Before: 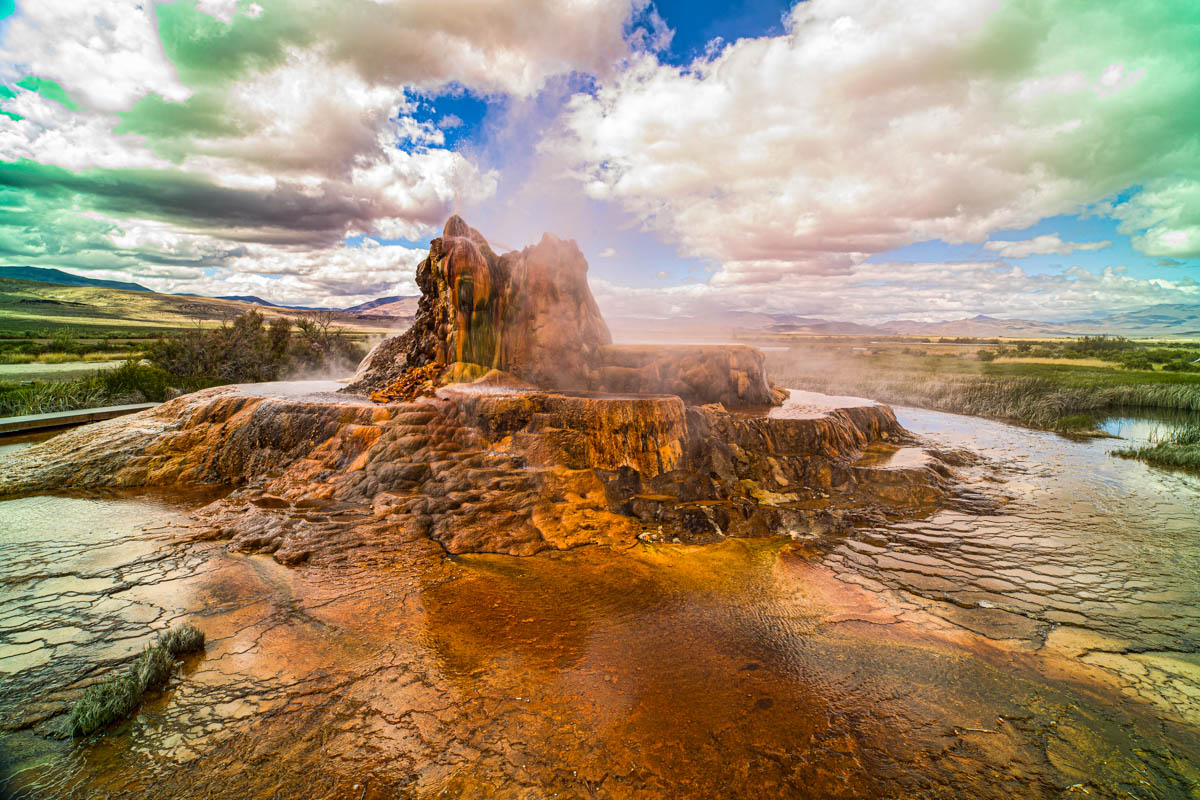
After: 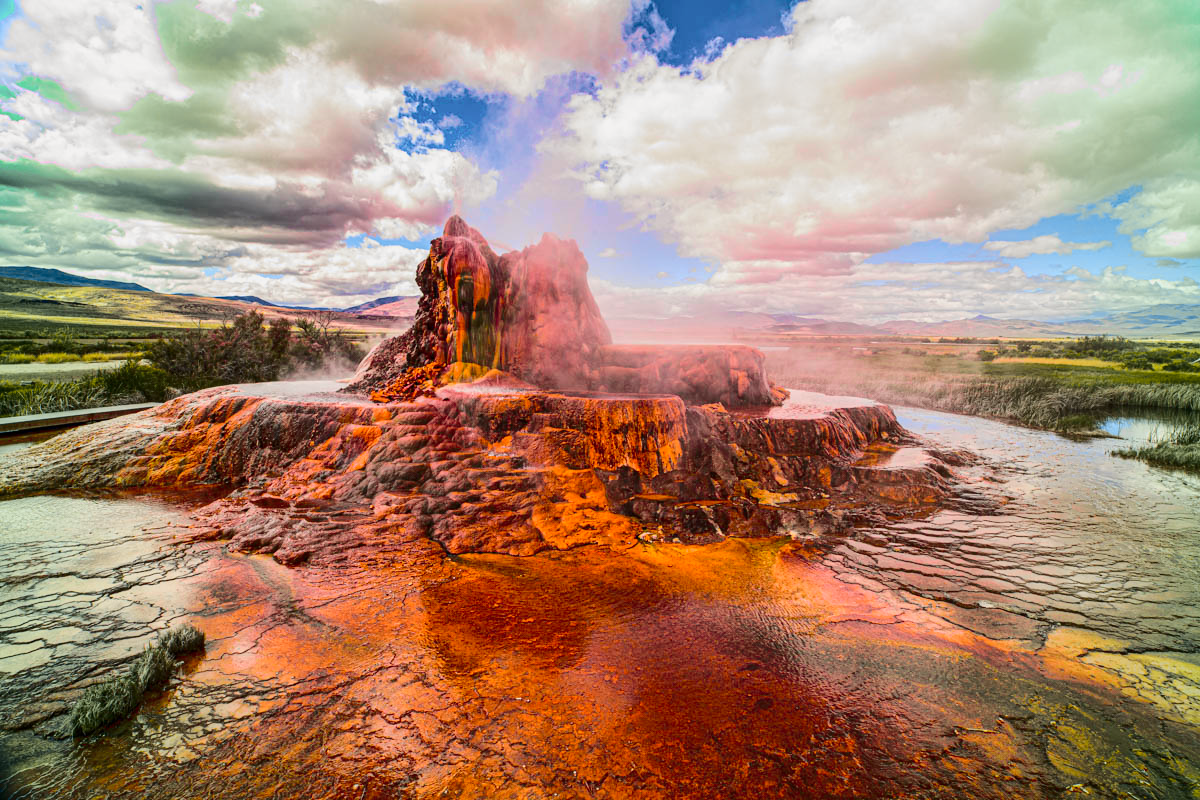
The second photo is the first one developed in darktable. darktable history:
tone curve: curves: ch0 [(0, 0) (0.23, 0.189) (0.486, 0.52) (0.822, 0.825) (0.994, 0.955)]; ch1 [(0, 0) (0.226, 0.261) (0.379, 0.442) (0.469, 0.468) (0.495, 0.498) (0.514, 0.509) (0.561, 0.603) (0.59, 0.656) (1, 1)]; ch2 [(0, 0) (0.269, 0.299) (0.459, 0.43) (0.498, 0.5) (0.523, 0.52) (0.586, 0.569) (0.635, 0.617) (0.659, 0.681) (0.718, 0.764) (1, 1)], color space Lab, independent channels, preserve colors none
